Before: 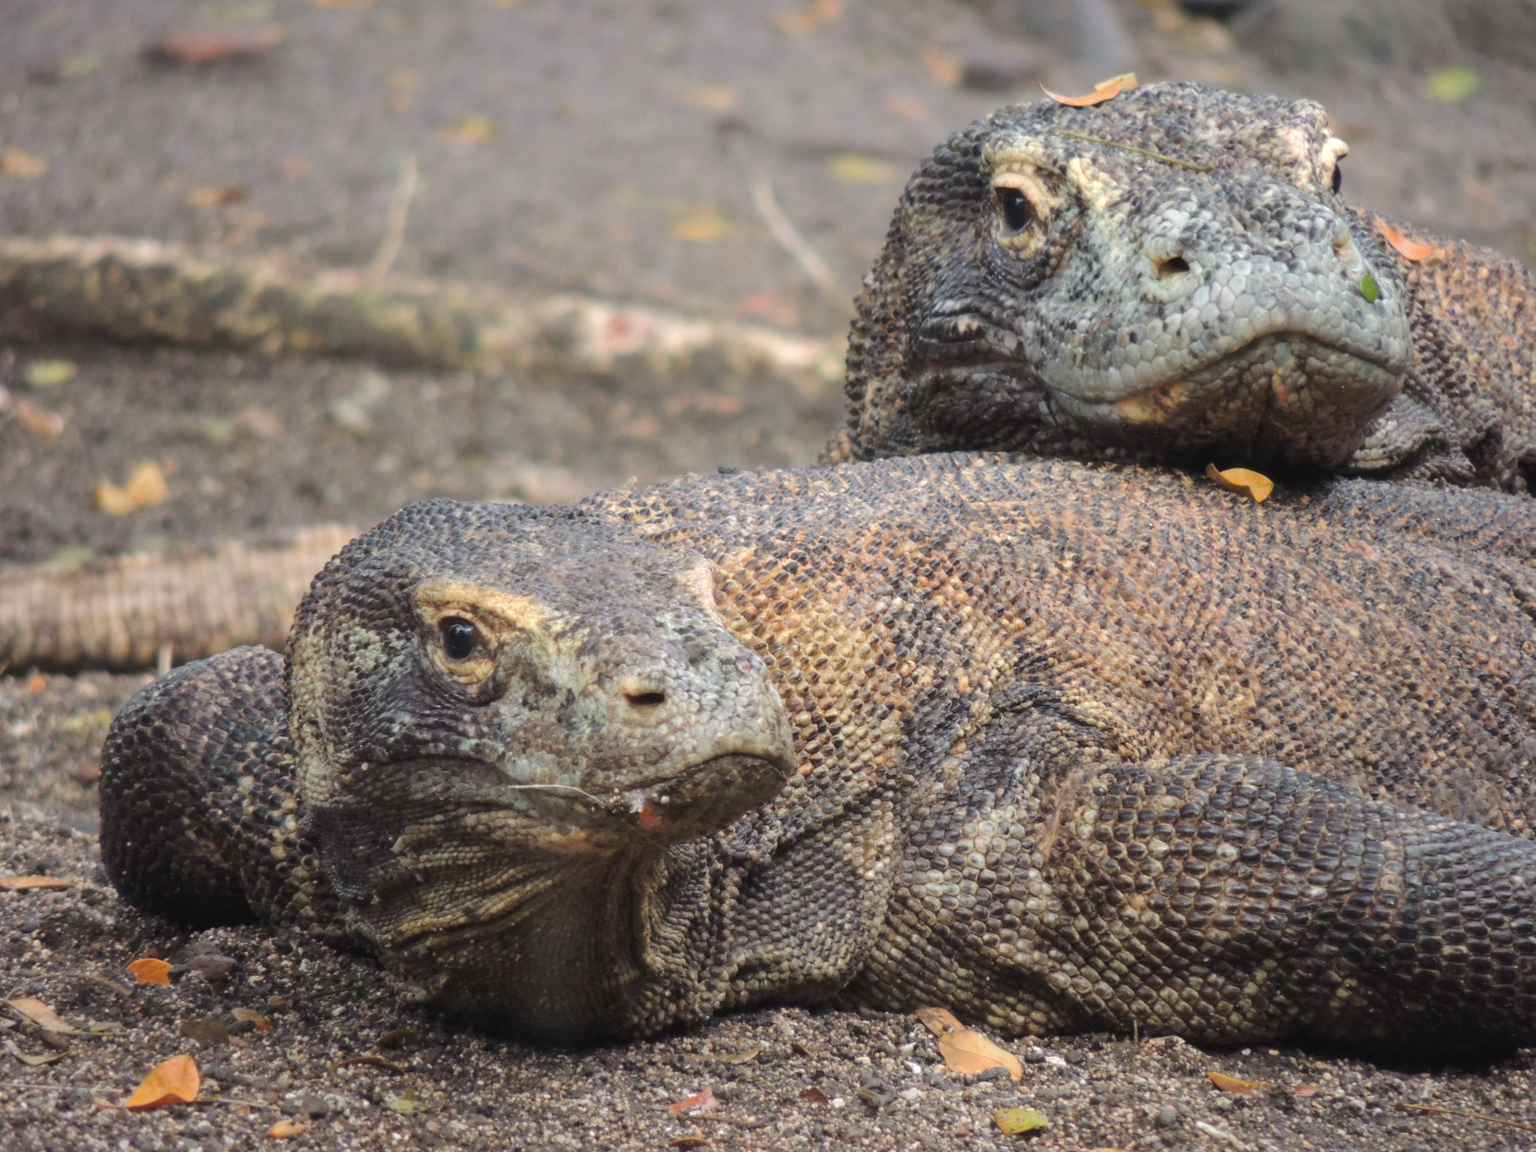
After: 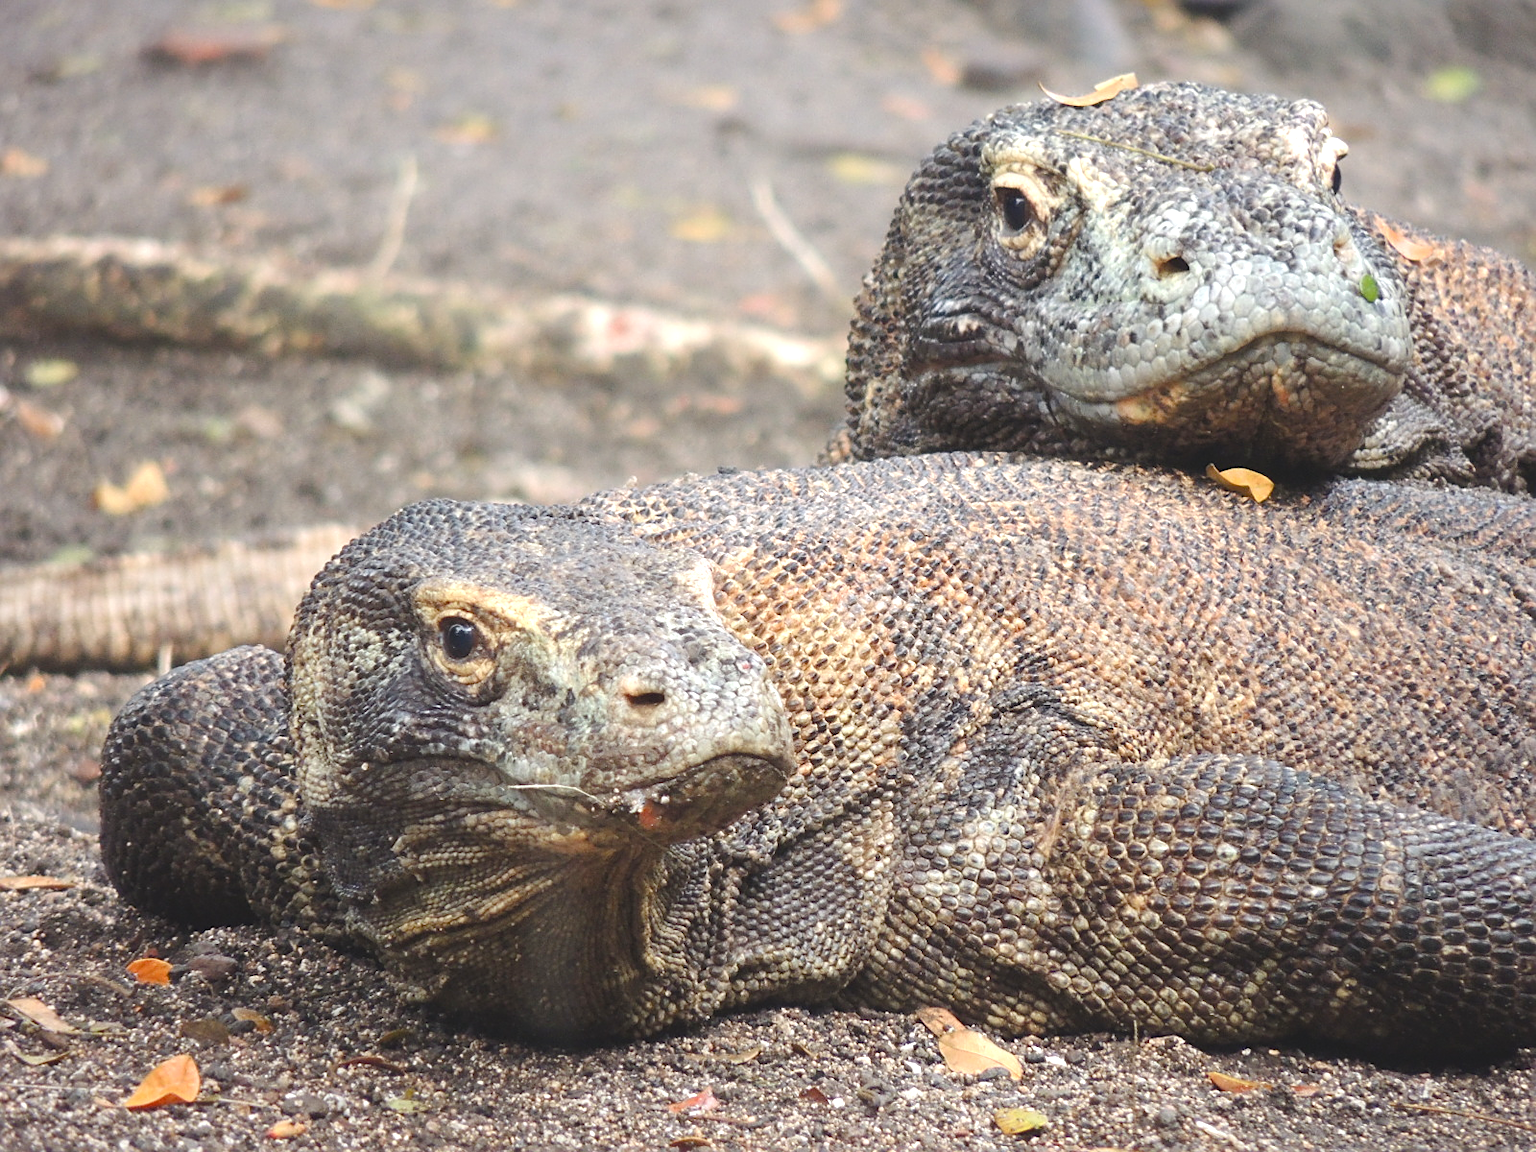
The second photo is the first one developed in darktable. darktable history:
exposure: black level correction -0.005, exposure 0.622 EV, compensate highlight preservation false
color balance rgb: perceptual saturation grading › global saturation 20%, perceptual saturation grading › highlights -25%, perceptual saturation grading › shadows 50%, global vibrance -25%
sharpen: on, module defaults
